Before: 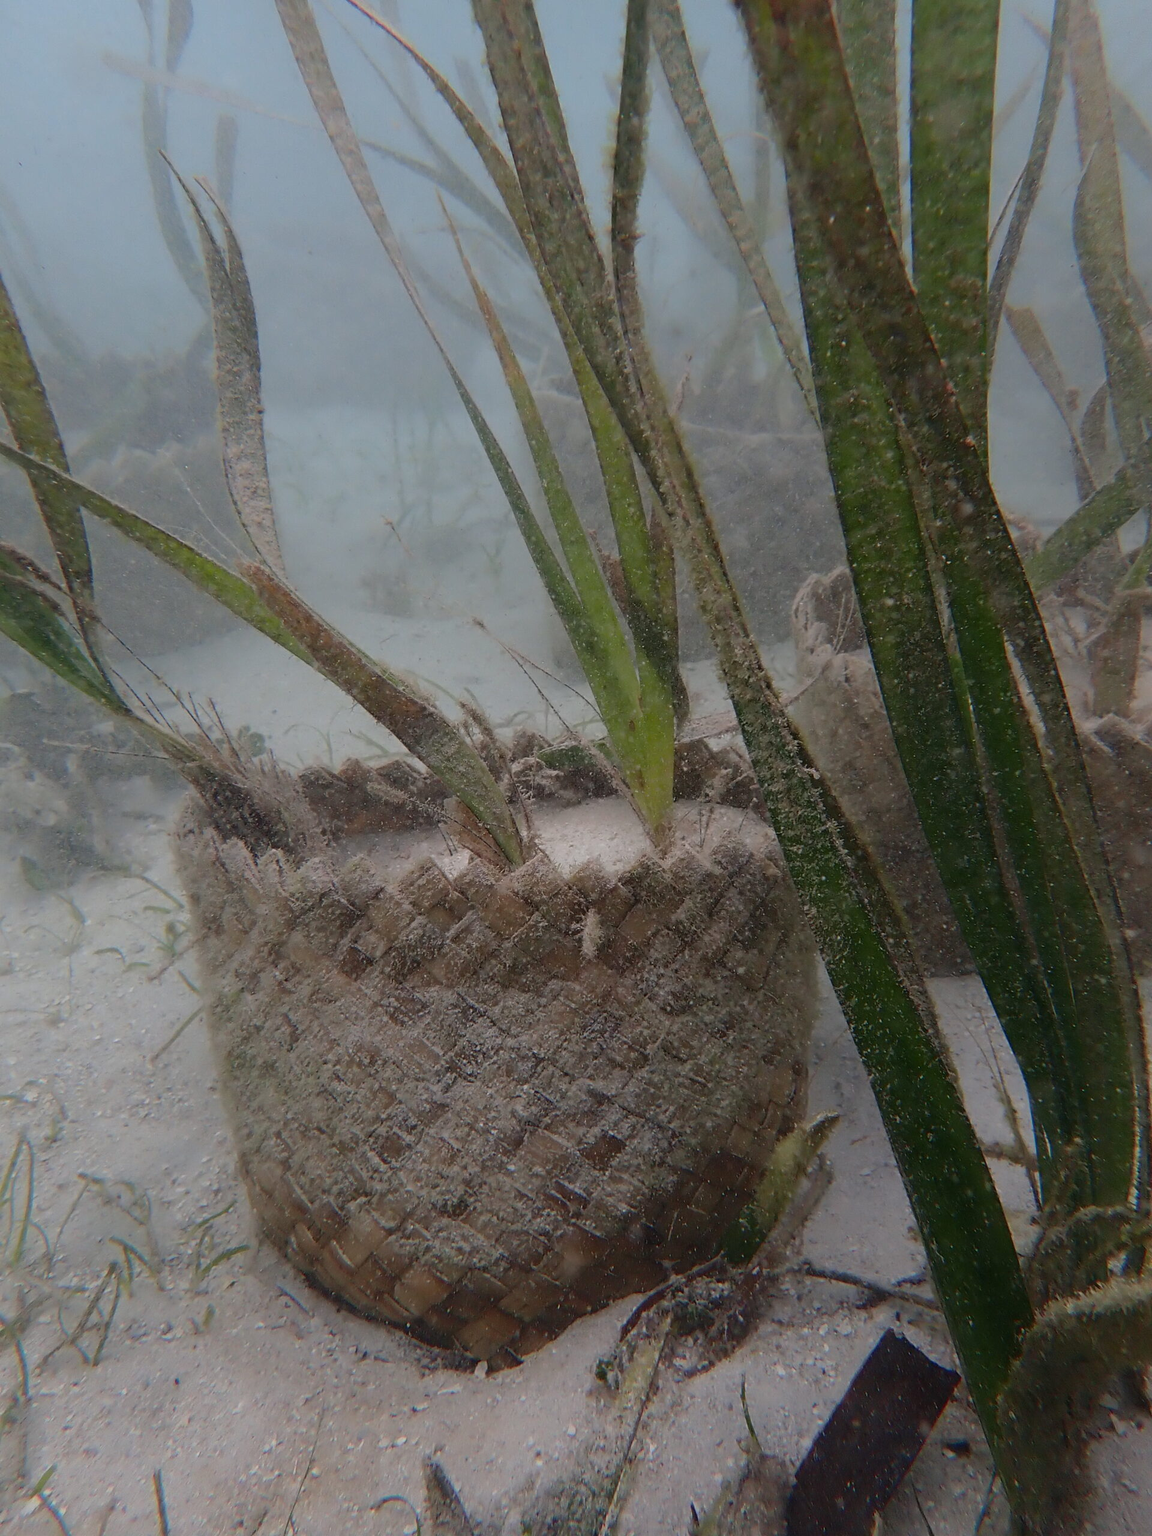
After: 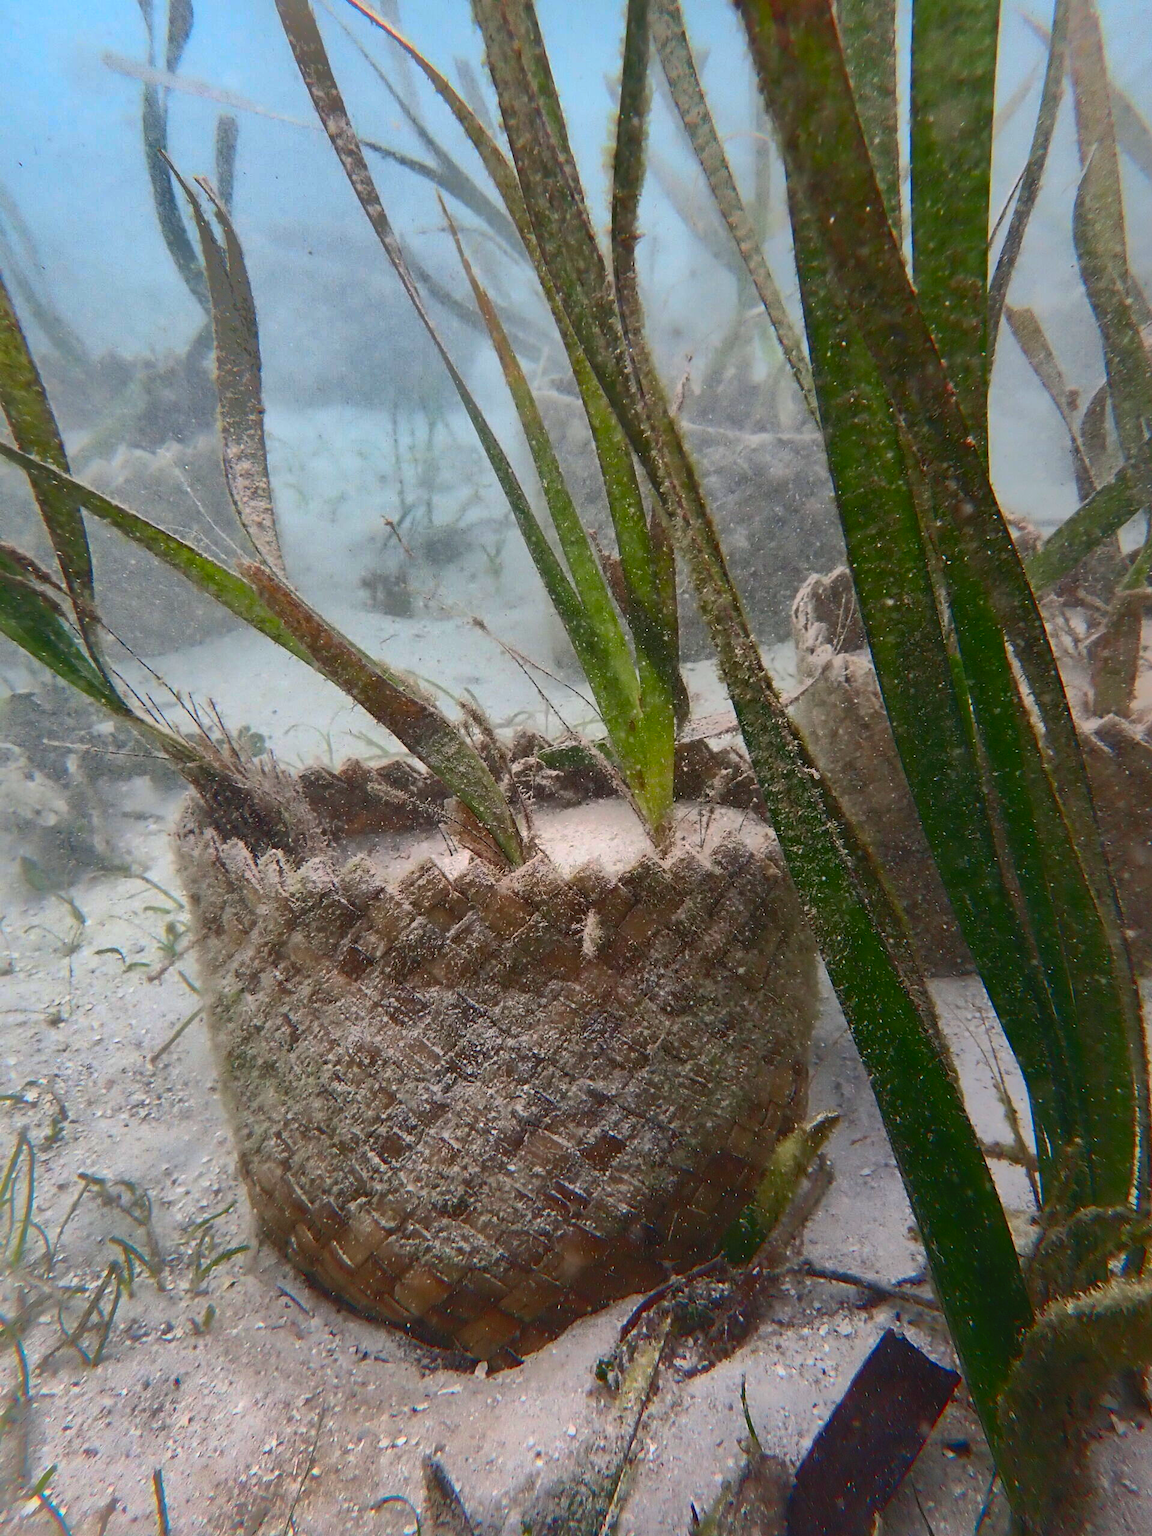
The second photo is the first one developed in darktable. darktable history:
contrast brightness saturation: contrast 0.83, brightness 0.59, saturation 0.59
exposure: black level correction 0.001, exposure -0.2 EV, compensate highlight preservation false
shadows and highlights: shadows 38.43, highlights -74.54
